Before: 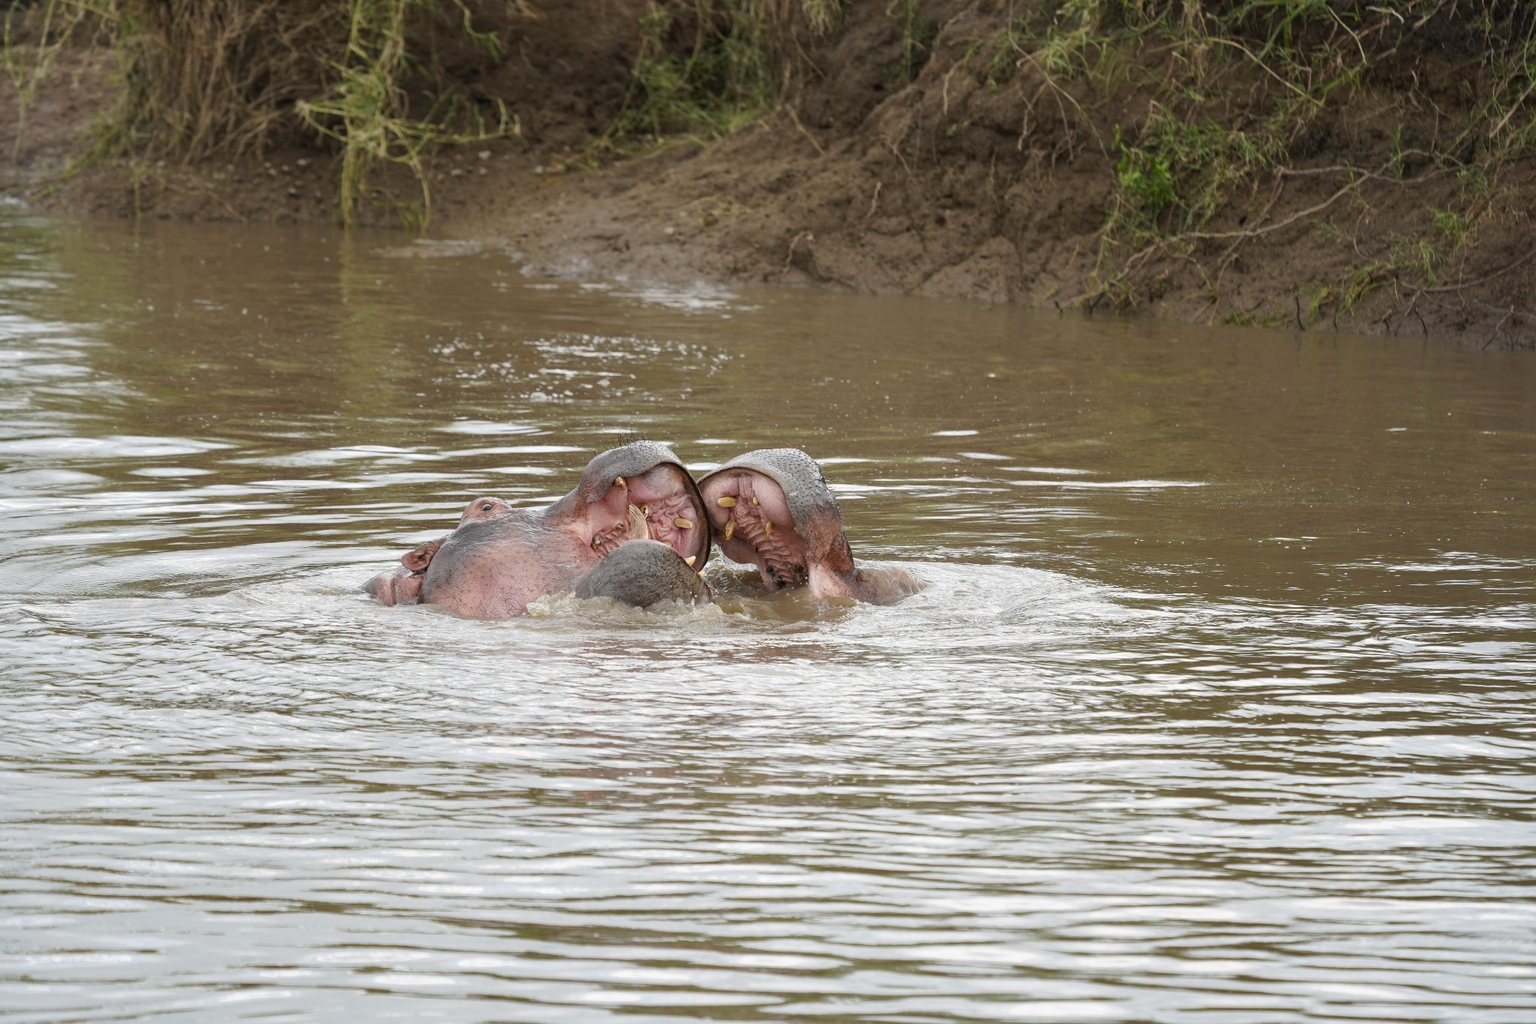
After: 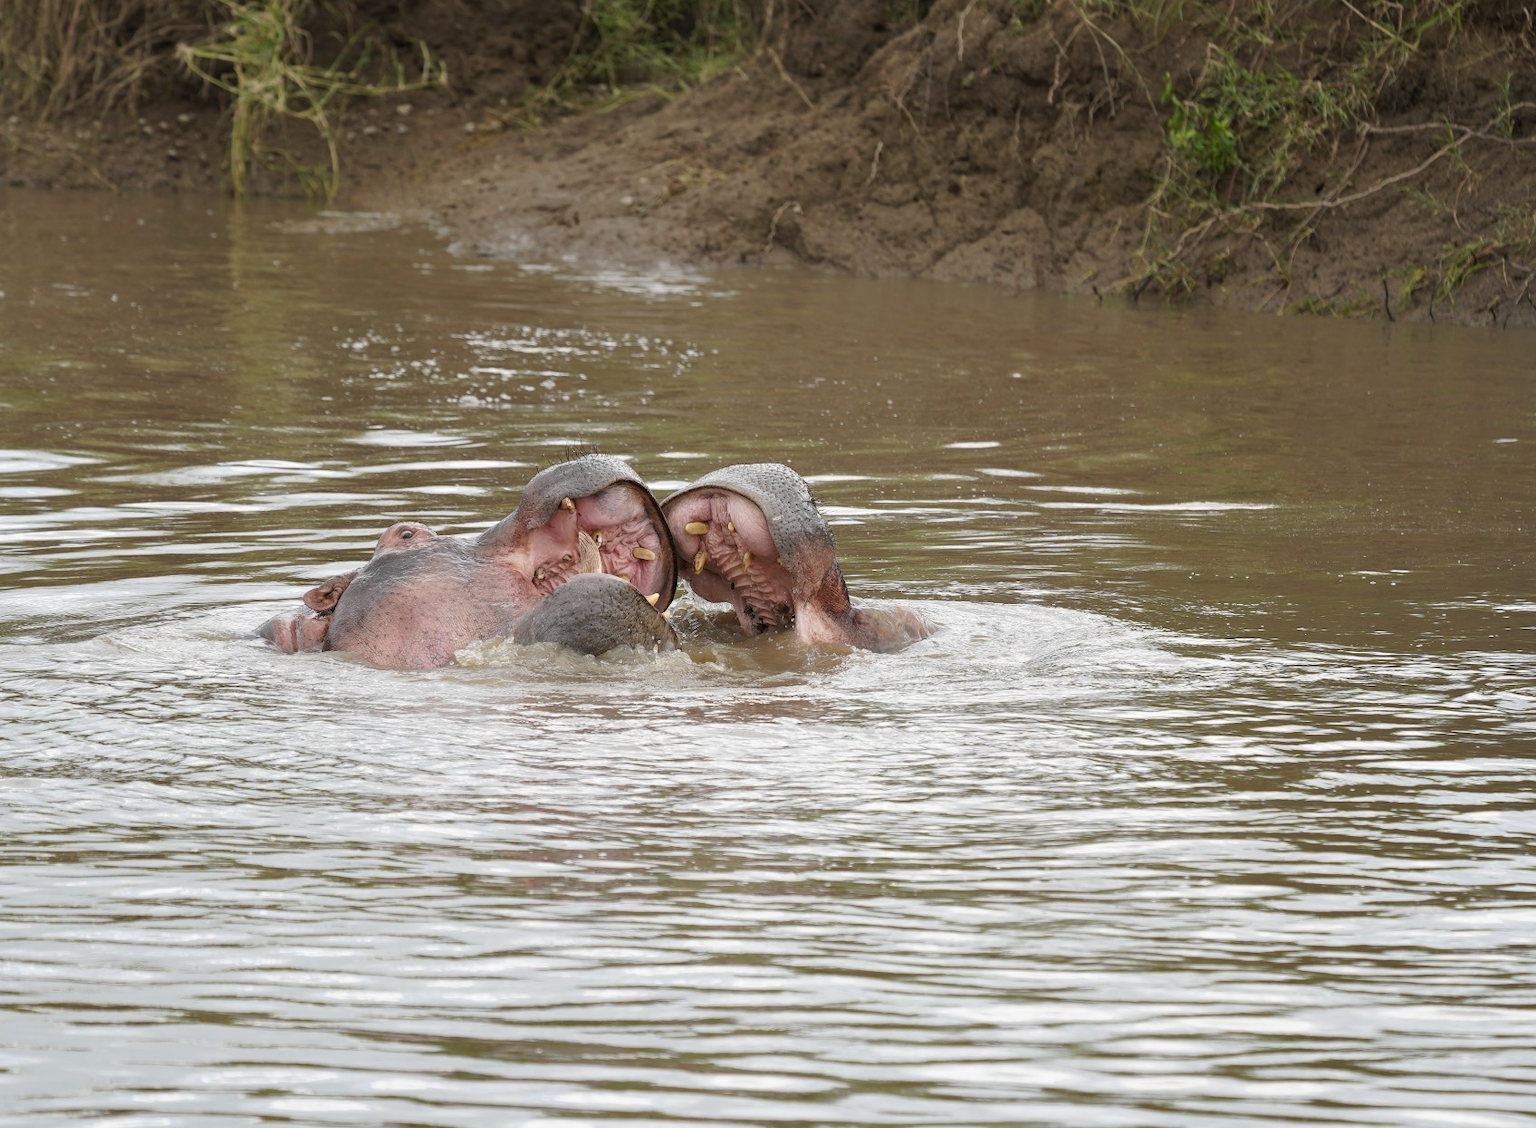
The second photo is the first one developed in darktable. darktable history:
crop: left 9.797%, top 6.342%, right 7.347%, bottom 2.366%
